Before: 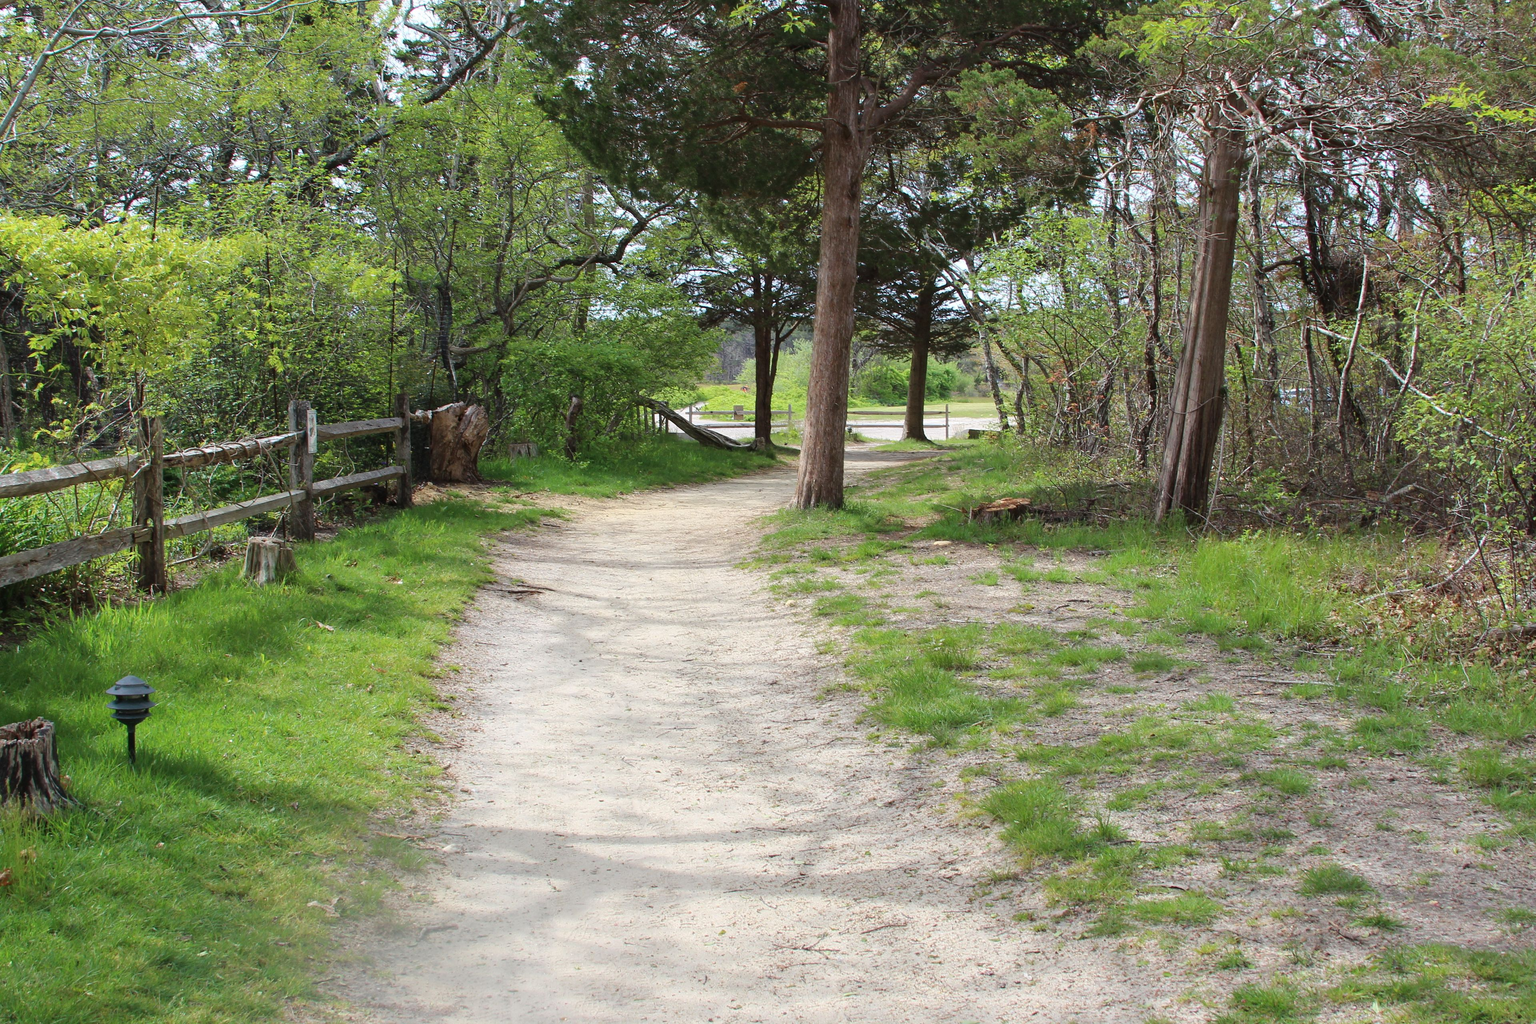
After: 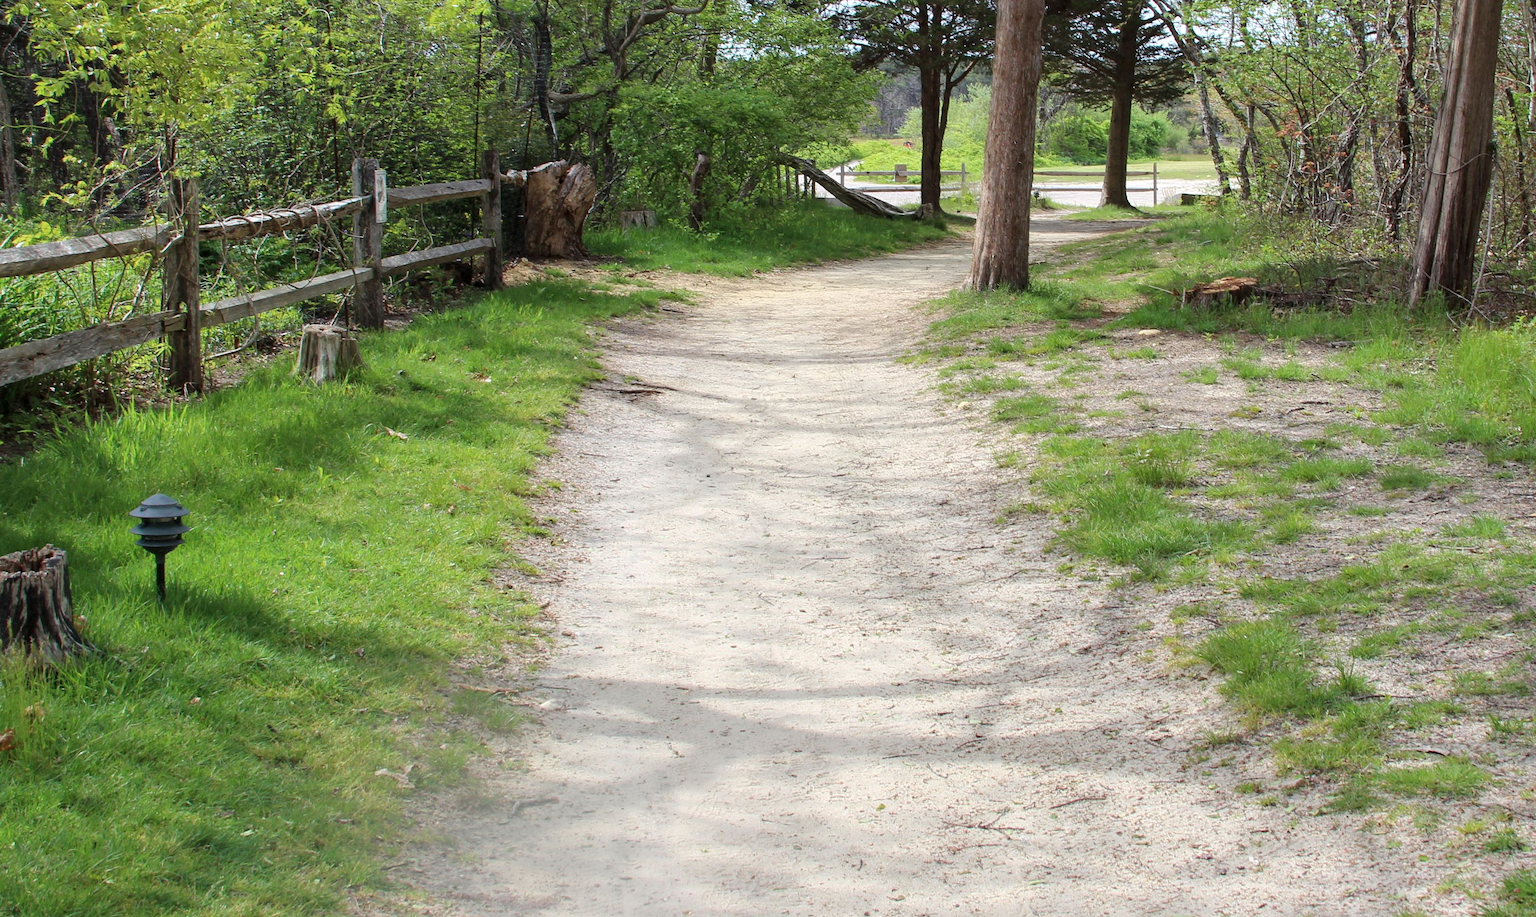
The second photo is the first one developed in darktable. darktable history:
local contrast: highlights 105%, shadows 102%, detail 120%, midtone range 0.2
crop: top 26.463%, right 17.994%
